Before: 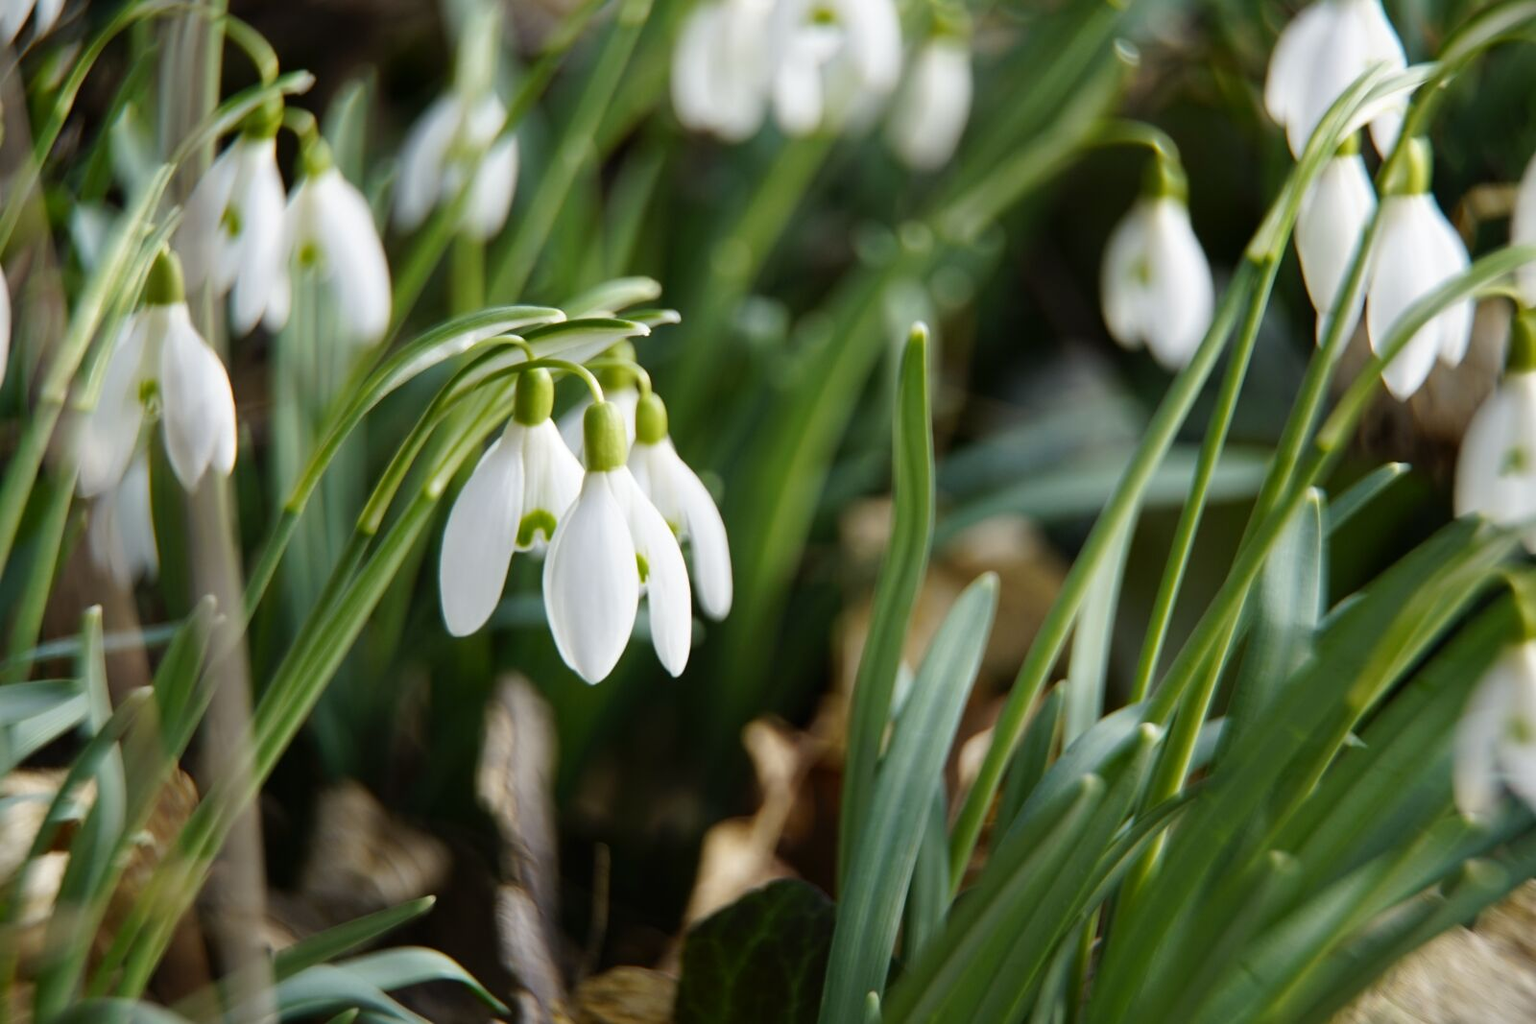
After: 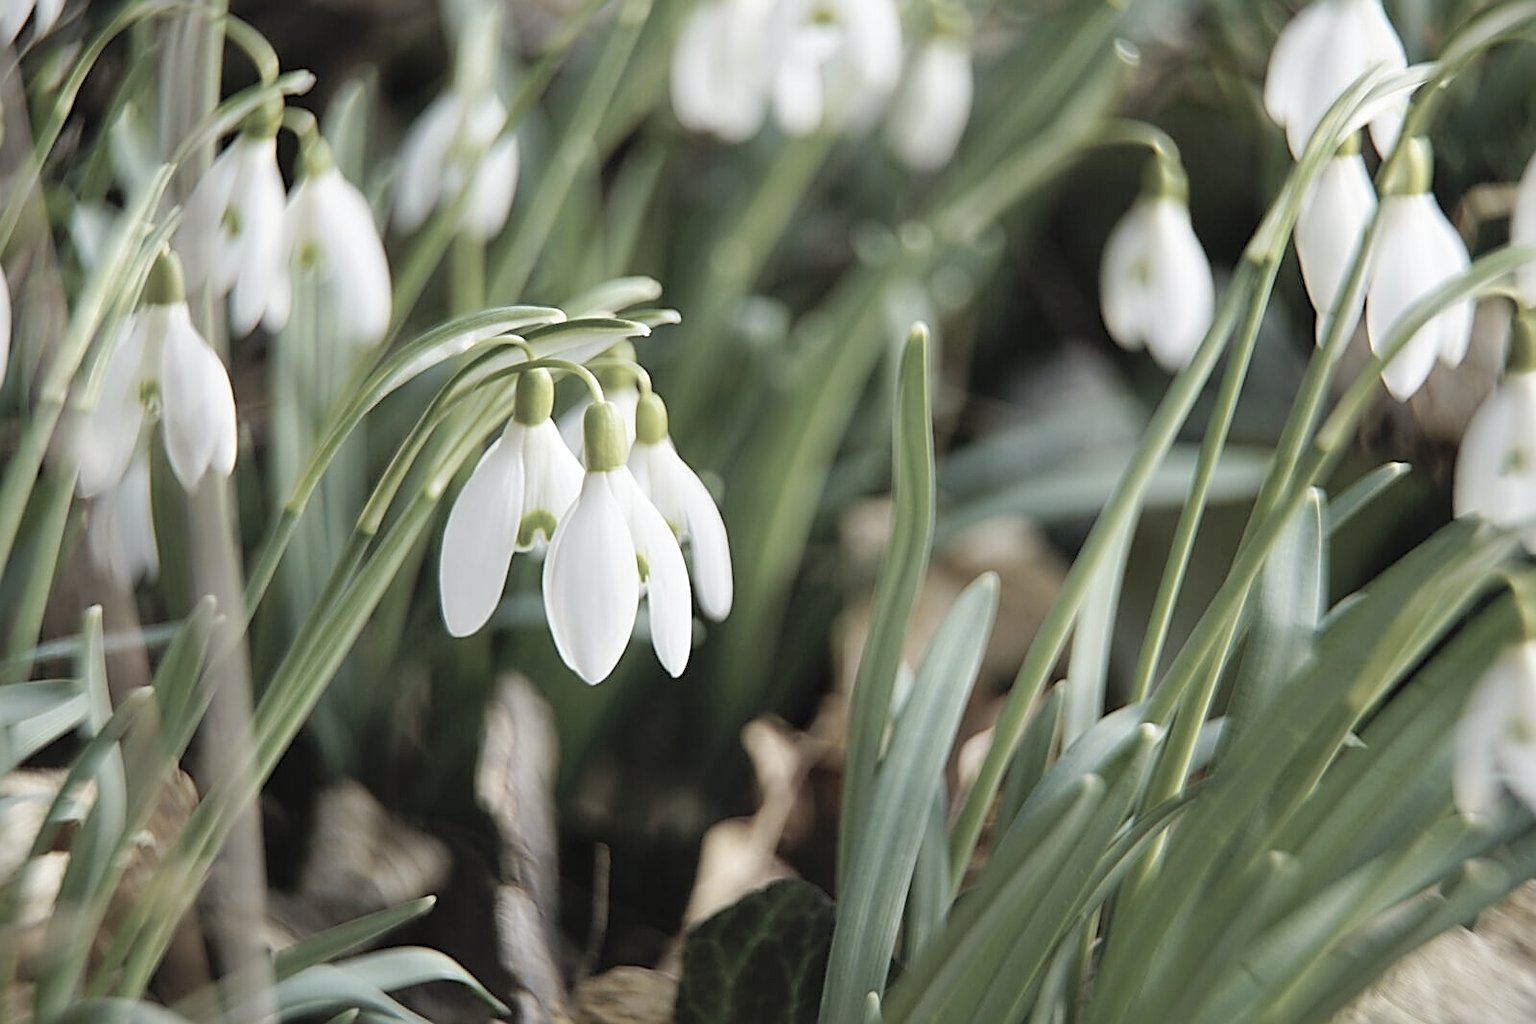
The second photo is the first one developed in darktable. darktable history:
contrast brightness saturation: brightness 0.183, saturation -0.482
shadows and highlights: shadows 31.11, highlights 1.64, soften with gaussian
sharpen: amount 1.007
